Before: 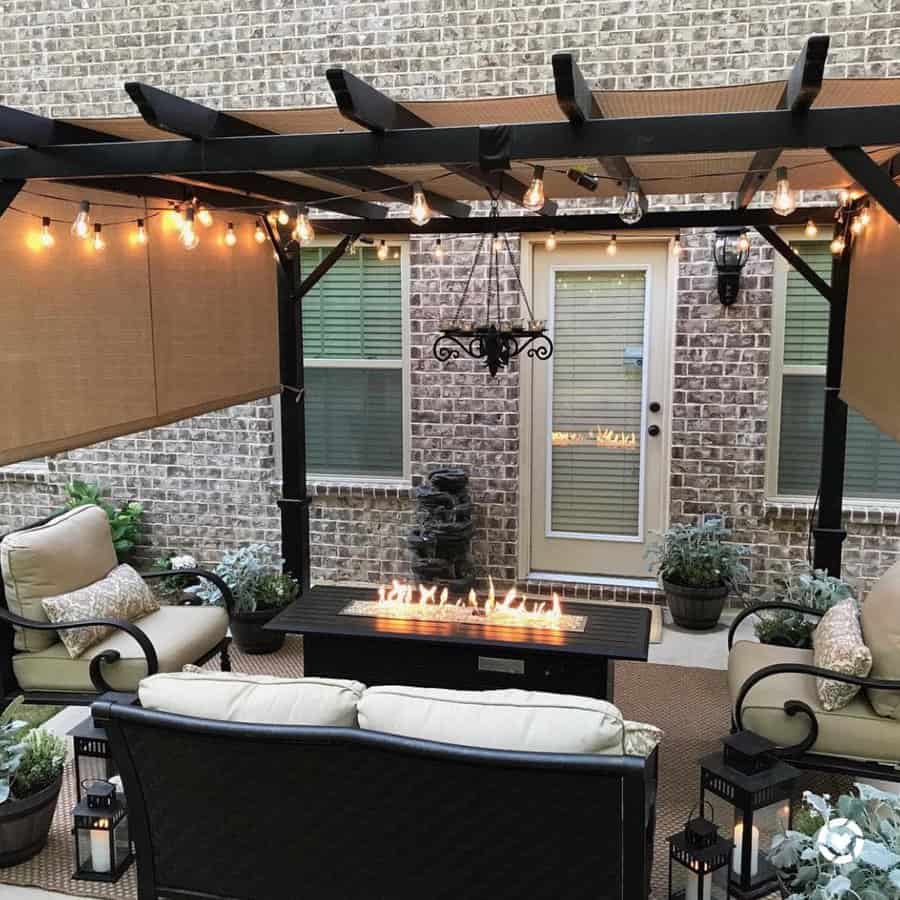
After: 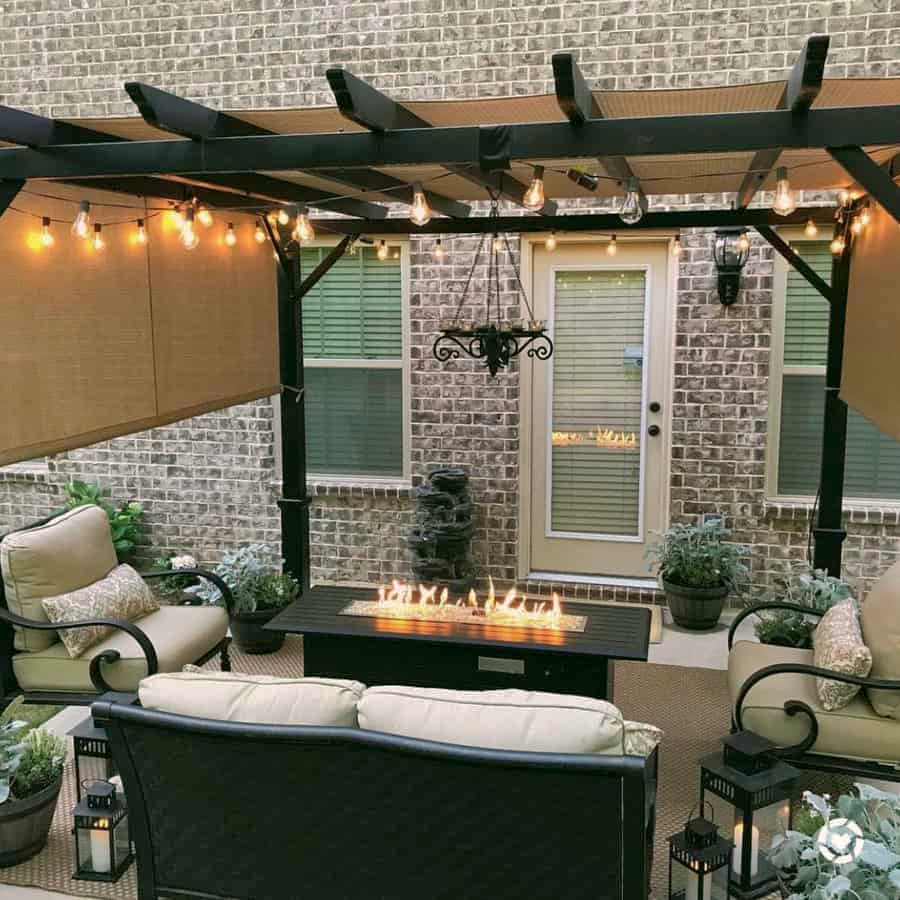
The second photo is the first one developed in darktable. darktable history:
shadows and highlights: highlights color adjustment 49.48%
color correction: highlights a* 4.2, highlights b* 4.93, shadows a* -7.75, shadows b* 5.06
